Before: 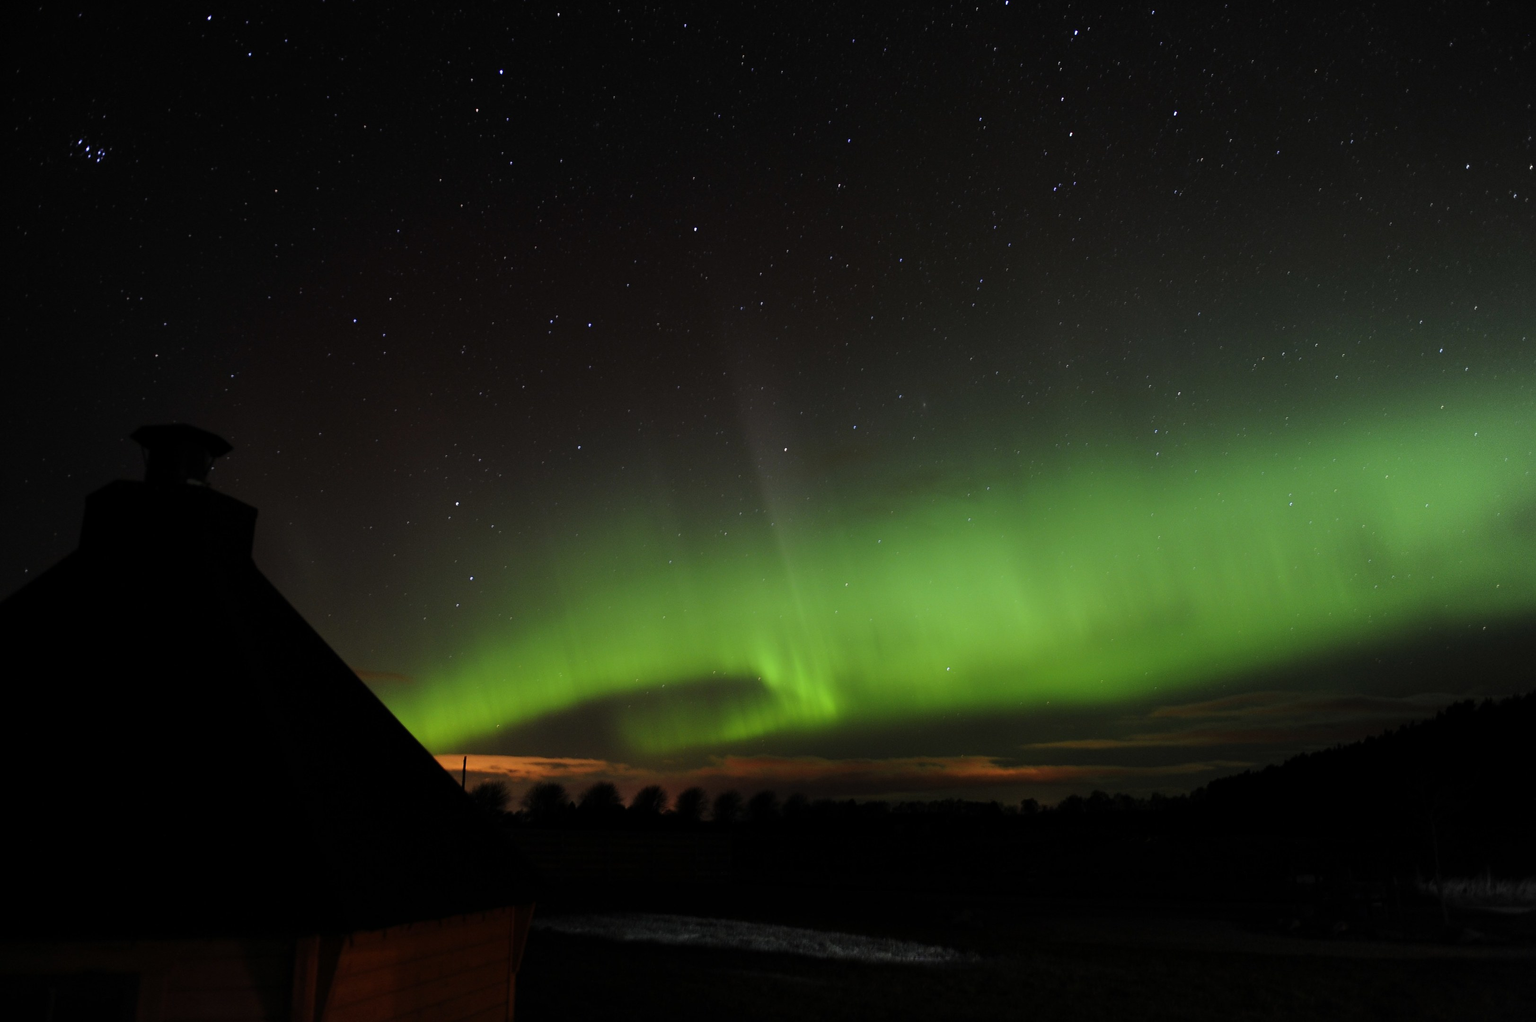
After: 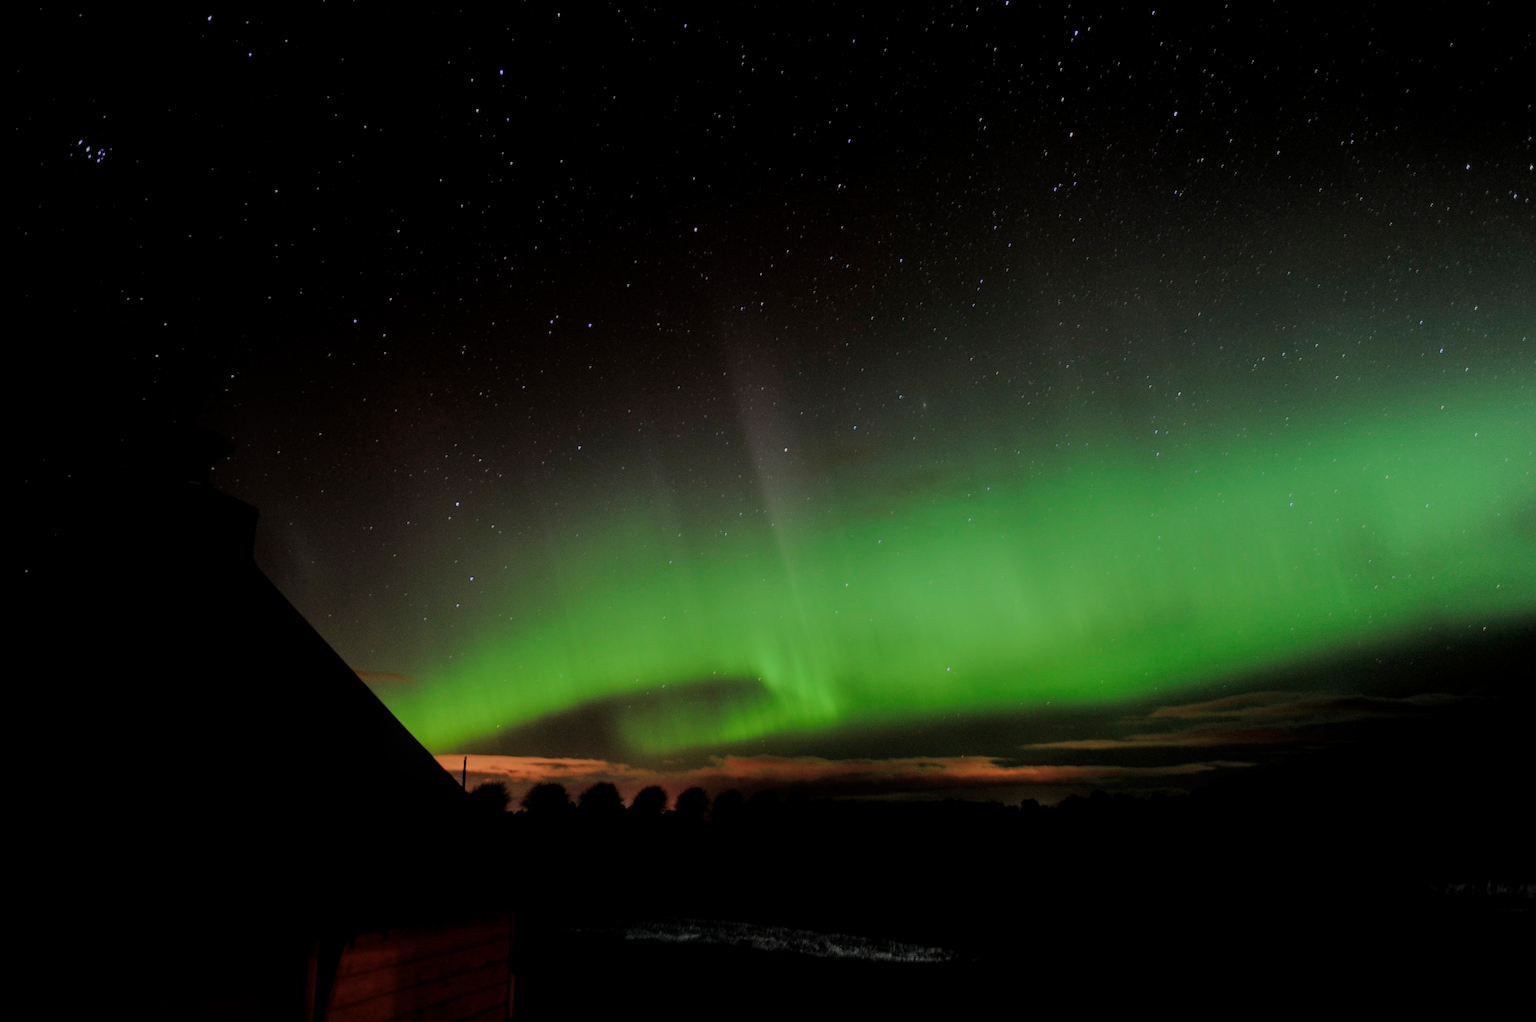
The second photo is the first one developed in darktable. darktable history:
filmic rgb: black relative exposure -7.96 EV, white relative exposure 8.01 EV, threshold 5.98 EV, hardness 2.52, latitude 10.57%, contrast 0.713, highlights saturation mix 9.26%, shadows ↔ highlights balance 1.76%, enable highlight reconstruction true
local contrast: on, module defaults
exposure: exposure 0.238 EV, compensate highlight preservation false
